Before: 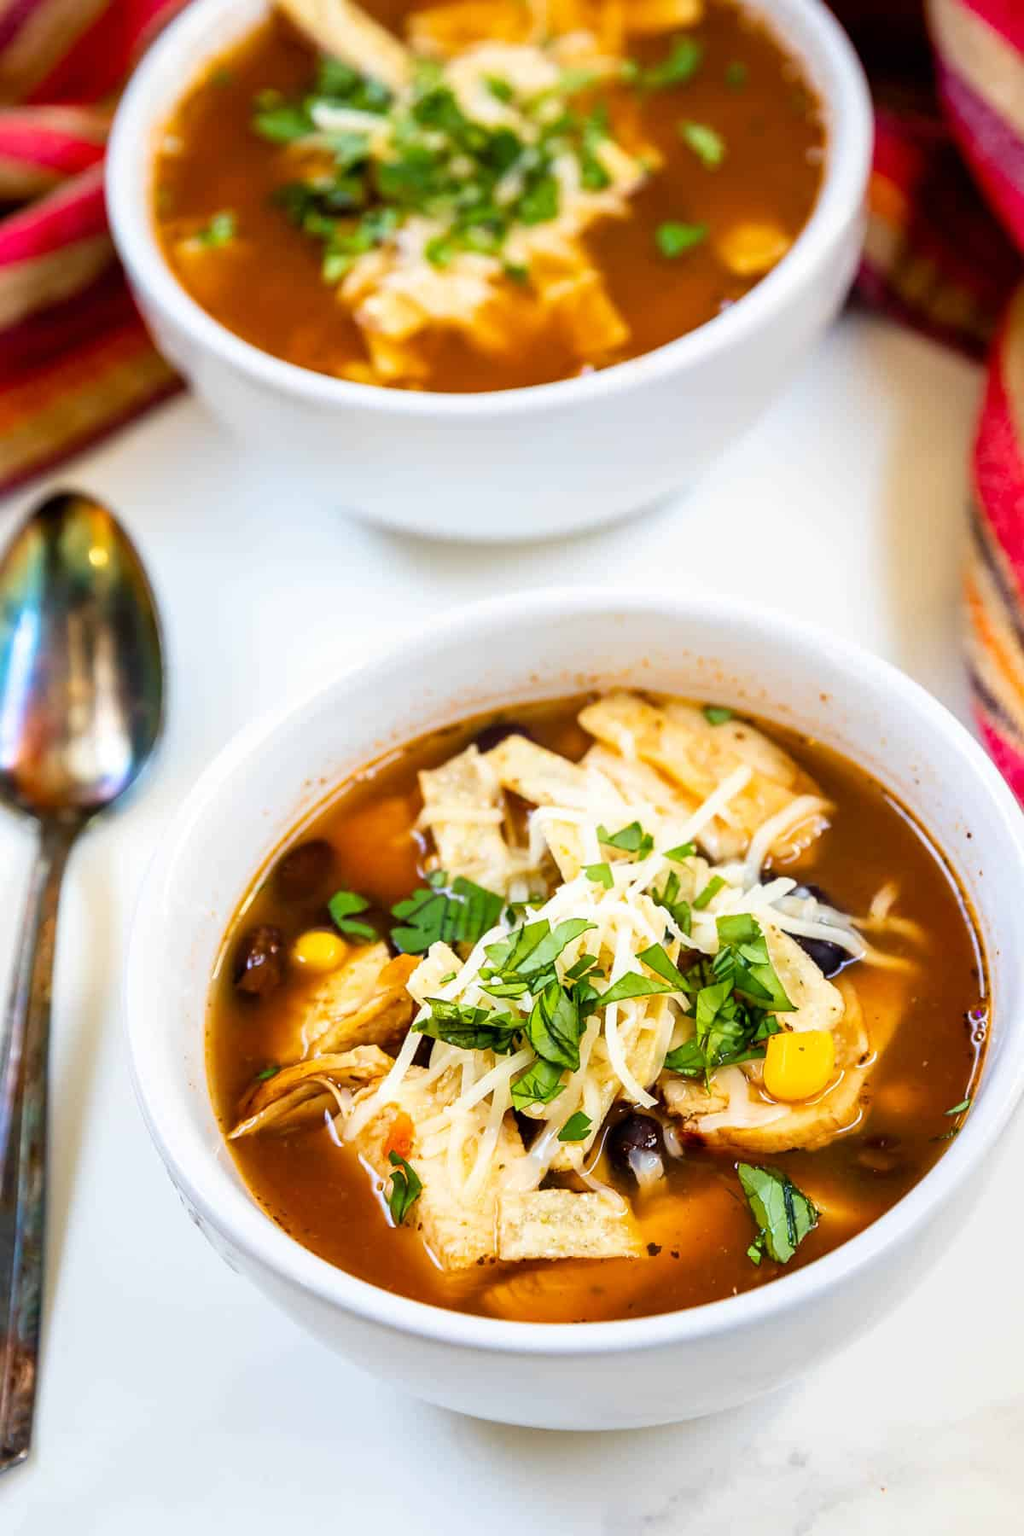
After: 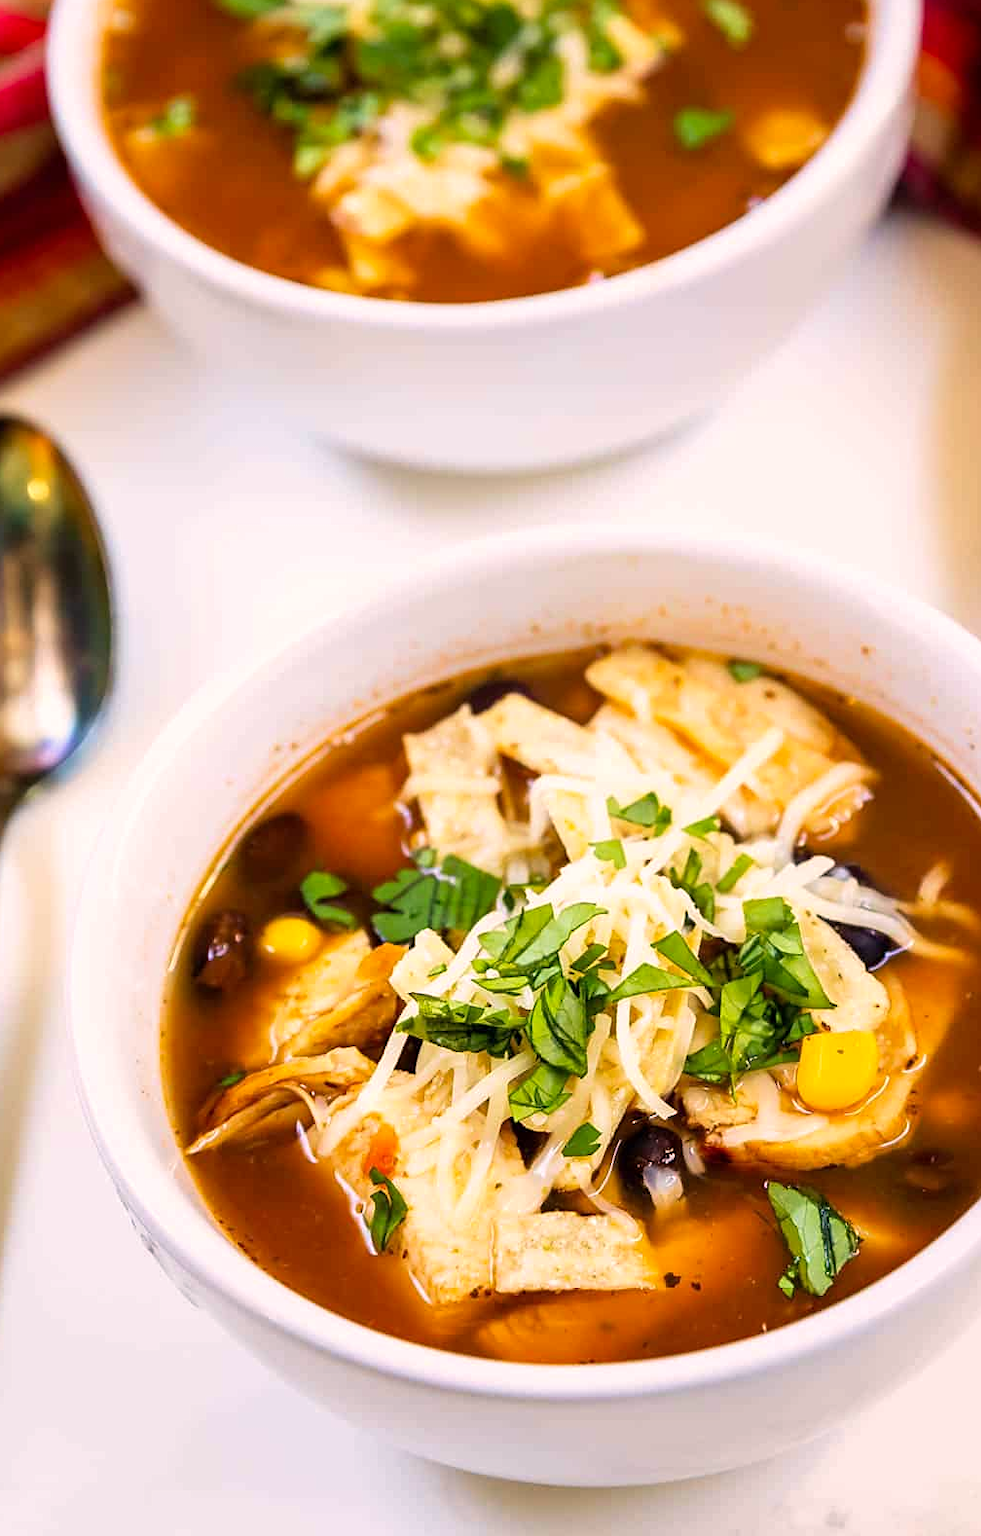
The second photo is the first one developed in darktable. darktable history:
crop: left 6.391%, top 8.325%, right 9.538%, bottom 3.957%
color correction: highlights a* 7.69, highlights b* 4.27
sharpen: amount 0.208
velvia: strength 16.57%
